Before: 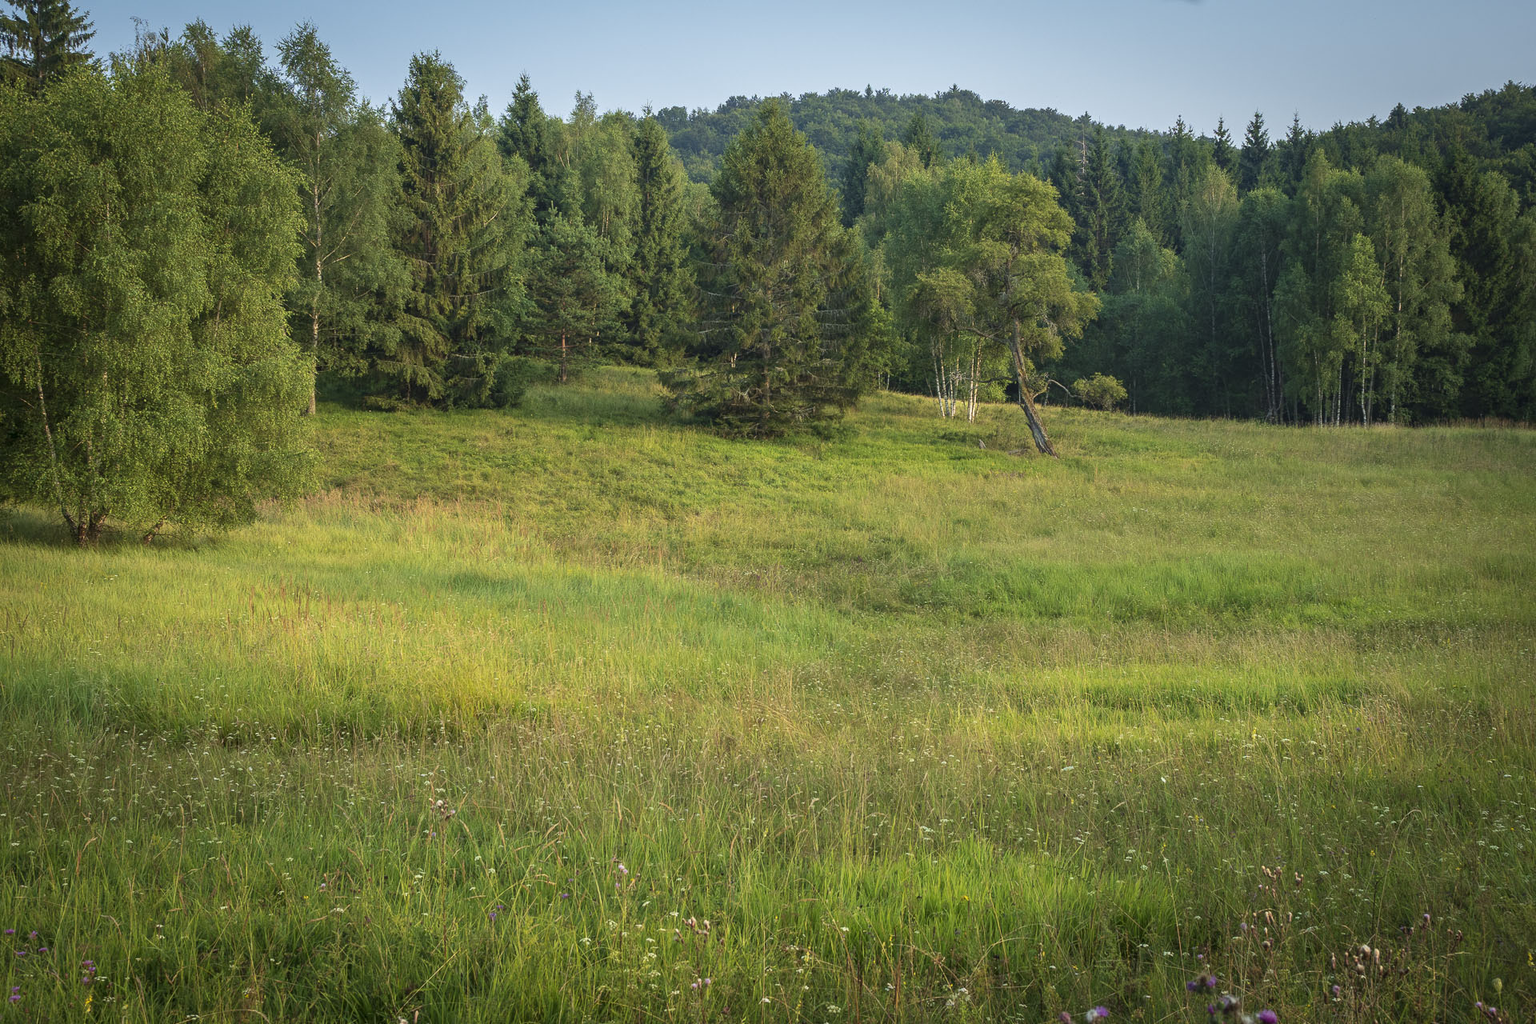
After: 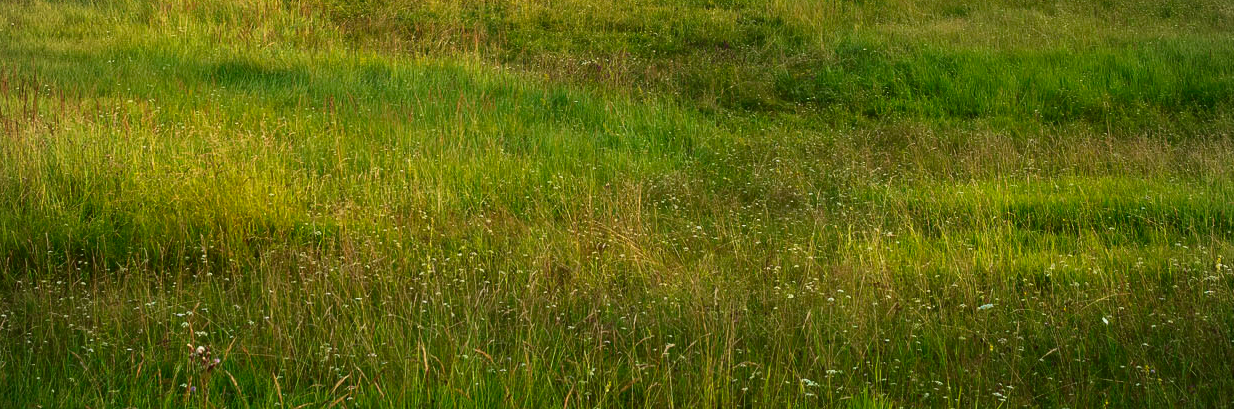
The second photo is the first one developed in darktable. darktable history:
contrast brightness saturation: contrast 0.168, saturation 0.318
crop: left 18.214%, top 51.126%, right 17.49%, bottom 16.881%
vignetting: fall-off radius 60.85%, brightness -0.401, saturation -0.305
base curve: curves: ch0 [(0, 0) (0.595, 0.418) (1, 1)]
tone curve: curves: ch0 [(0.016, 0.011) (0.204, 0.146) (0.515, 0.476) (0.78, 0.795) (1, 0.981)], color space Lab, independent channels, preserve colors none
exposure: compensate highlight preservation false
